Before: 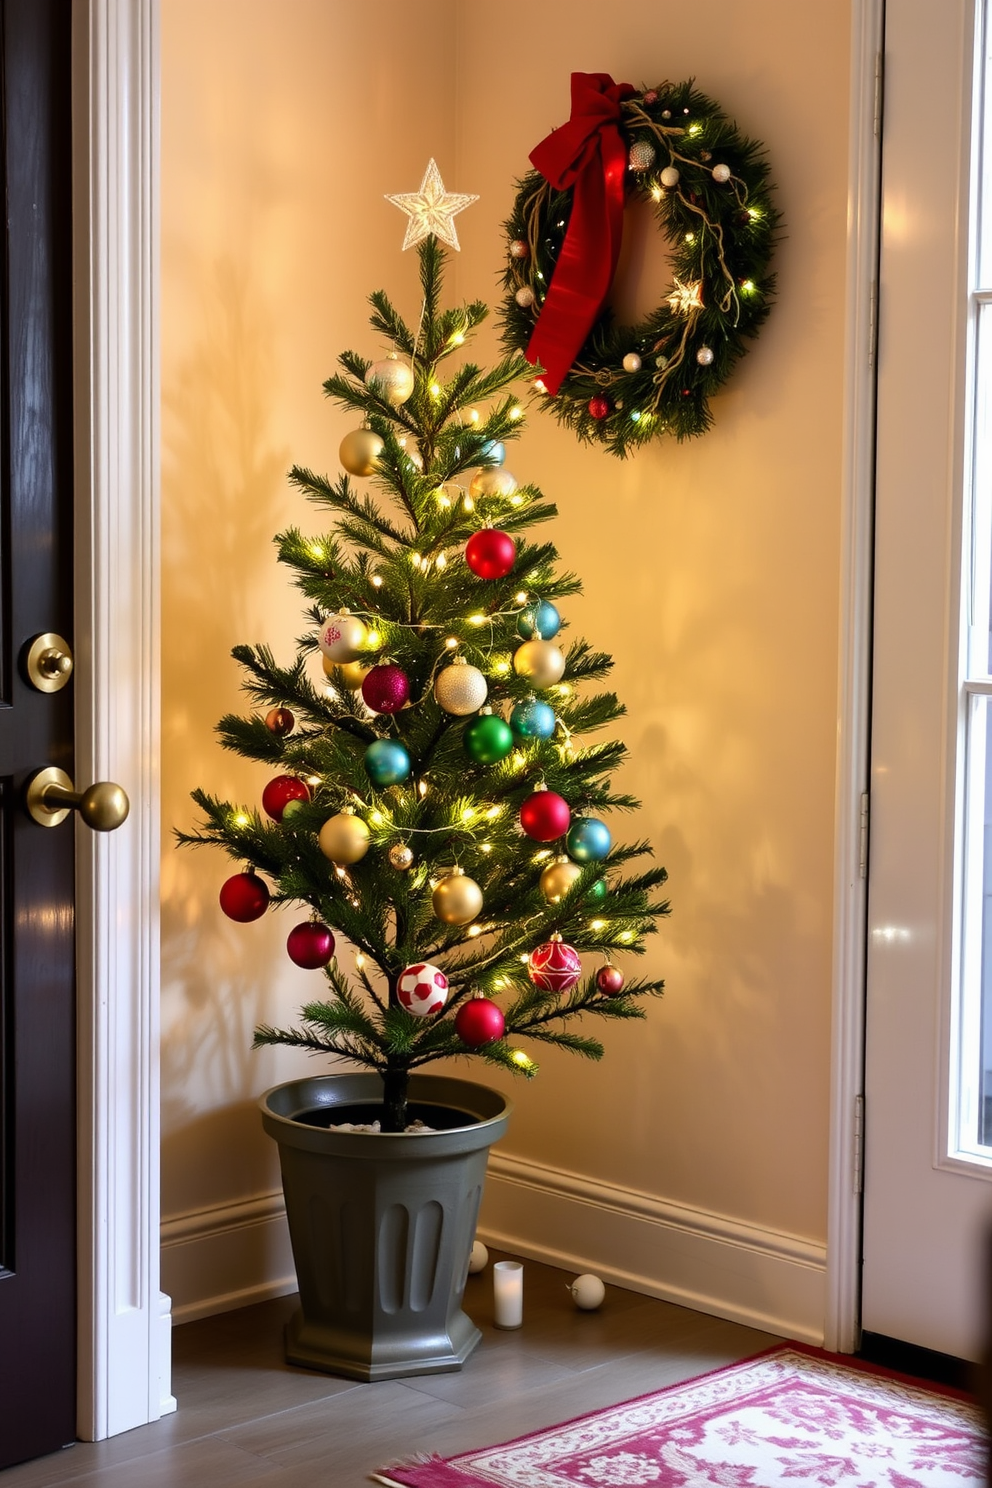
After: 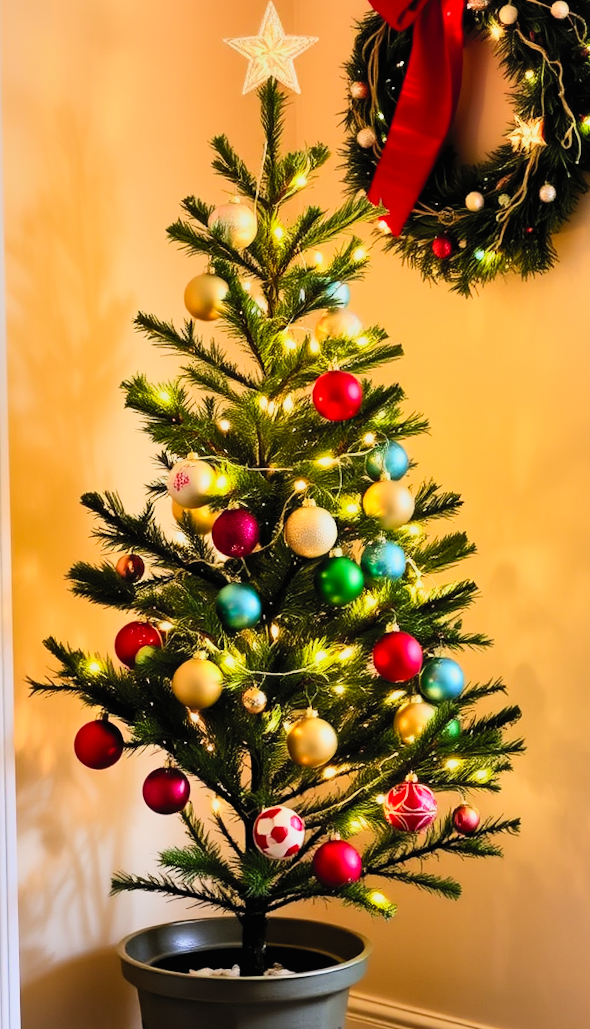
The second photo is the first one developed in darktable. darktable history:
filmic rgb: black relative exposure -7.65 EV, white relative exposure 4.56 EV, hardness 3.61
crop: left 16.202%, top 11.208%, right 26.045%, bottom 20.557%
tone equalizer: on, module defaults
contrast brightness saturation: contrast 0.24, brightness 0.26, saturation 0.39
shadows and highlights: shadows color adjustment 97.66%, soften with gaussian
rotate and perspective: rotation -1.24°, automatic cropping off
